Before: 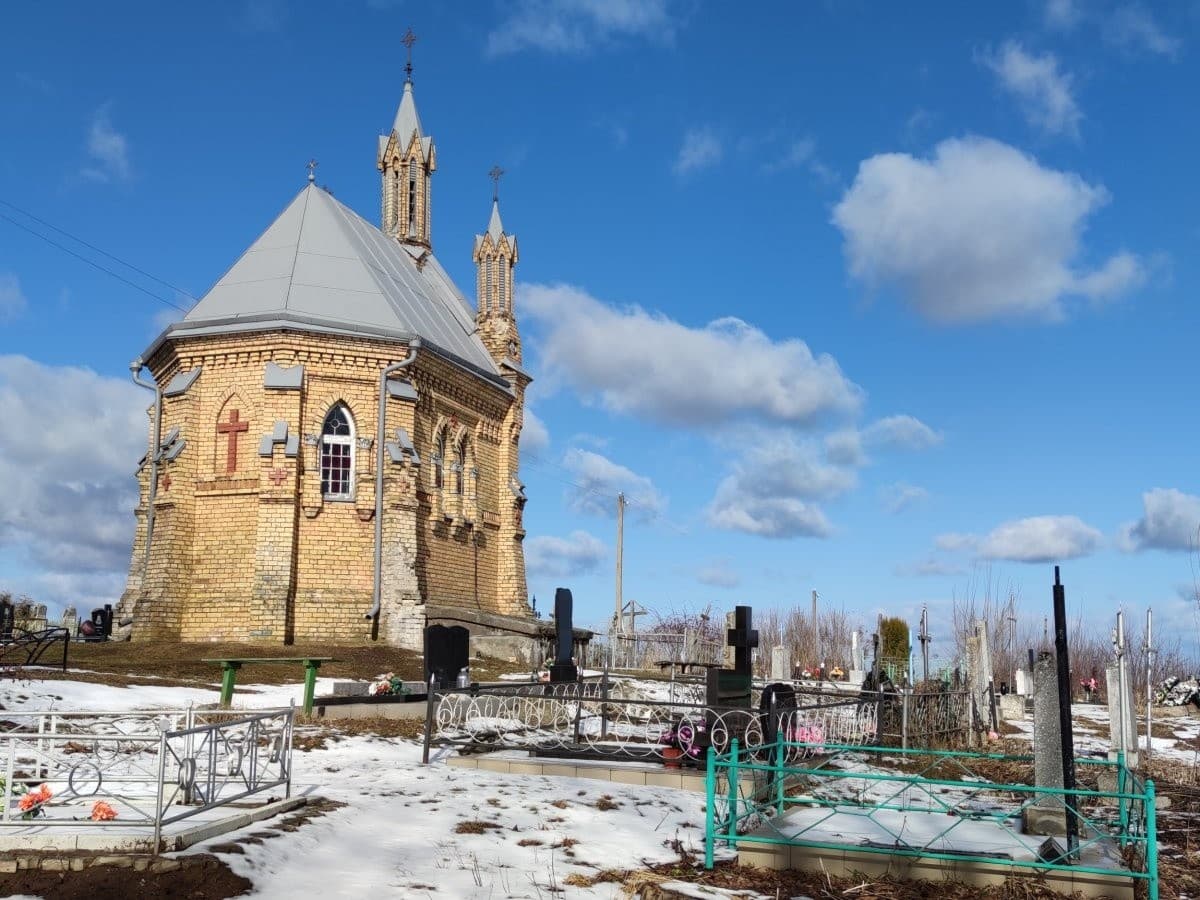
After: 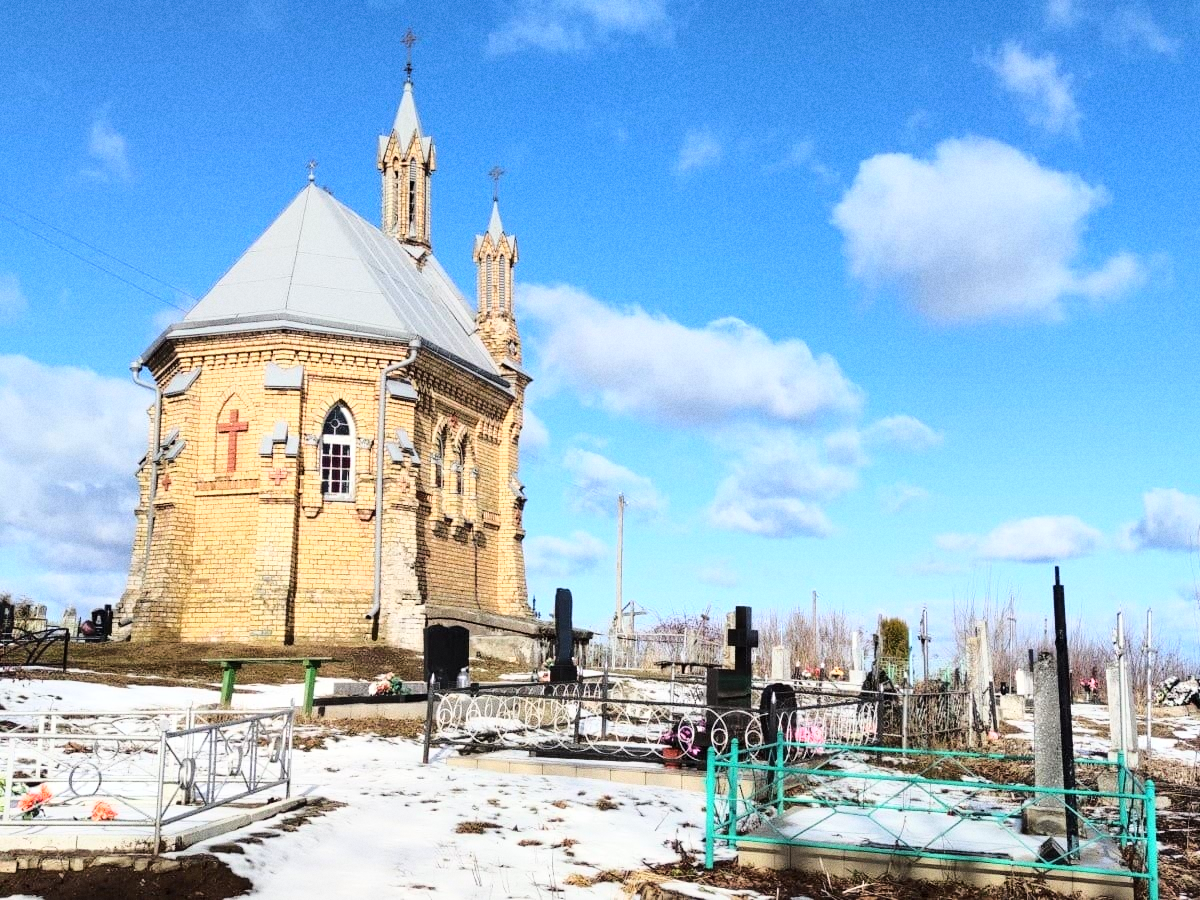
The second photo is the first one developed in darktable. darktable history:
base curve: curves: ch0 [(0, 0) (0.032, 0.037) (0.105, 0.228) (0.435, 0.76) (0.856, 0.983) (1, 1)]
grain: coarseness 22.88 ISO
